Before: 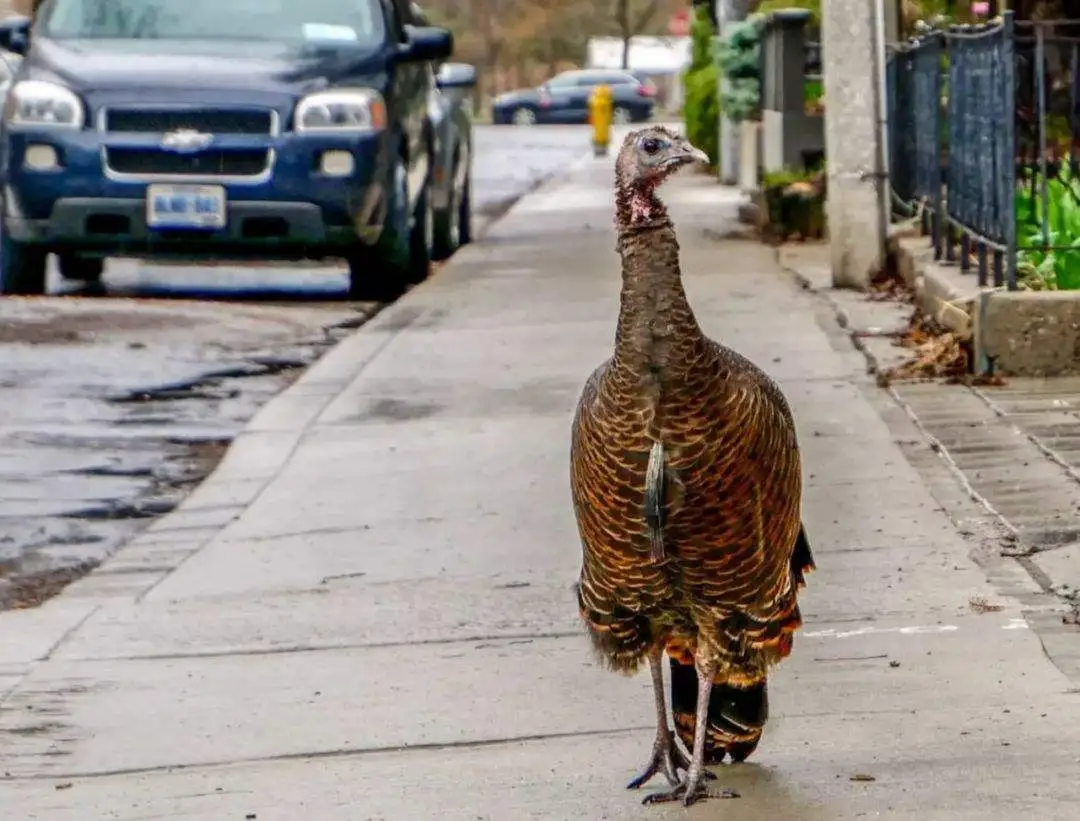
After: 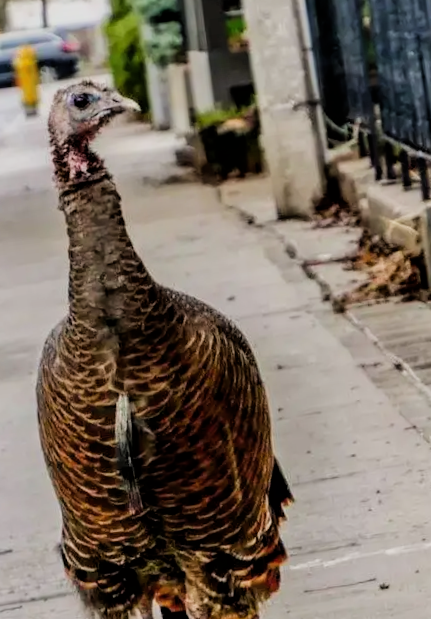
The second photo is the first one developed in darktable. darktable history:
crop and rotate: left 49.936%, top 10.094%, right 13.136%, bottom 24.256%
color balance rgb: global vibrance -1%, saturation formula JzAzBz (2021)
filmic rgb: black relative exposure -5 EV, hardness 2.88, contrast 1.2
rotate and perspective: rotation -6.83°, automatic cropping off
